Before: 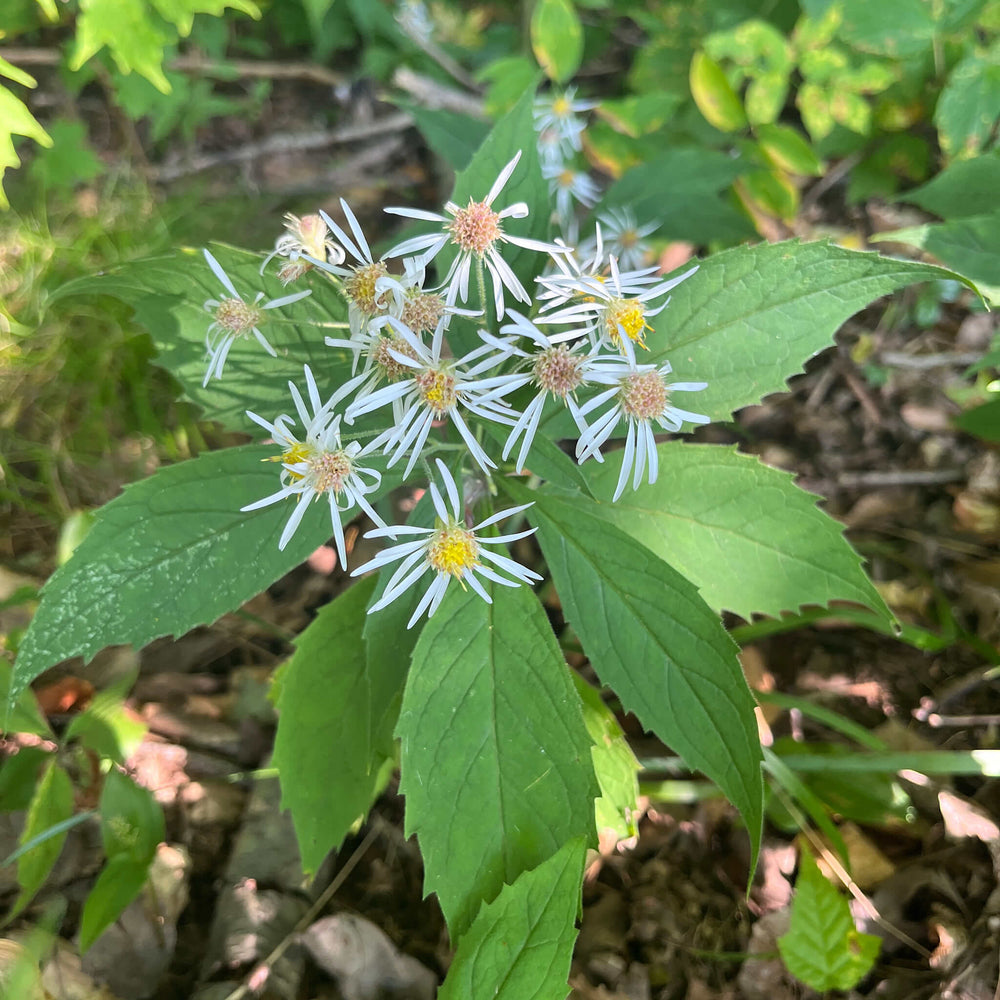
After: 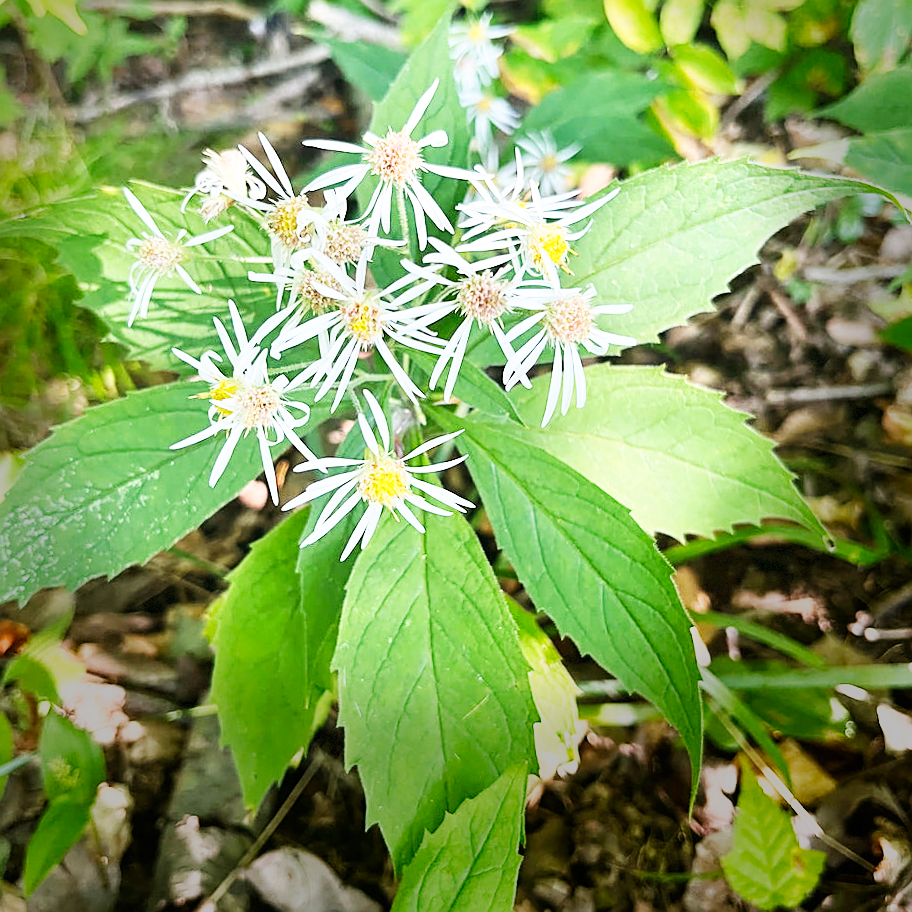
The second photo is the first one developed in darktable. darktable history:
crop and rotate: angle 1.96°, left 5.673%, top 5.673%
sharpen: on, module defaults
vignetting: fall-off start 68.33%, fall-off radius 30%, saturation 0.042, center (-0.066, -0.311), width/height ratio 0.992, shape 0.85, dithering 8-bit output
base curve: curves: ch0 [(0, 0) (0.007, 0.004) (0.027, 0.03) (0.046, 0.07) (0.207, 0.54) (0.442, 0.872) (0.673, 0.972) (1, 1)], preserve colors none
